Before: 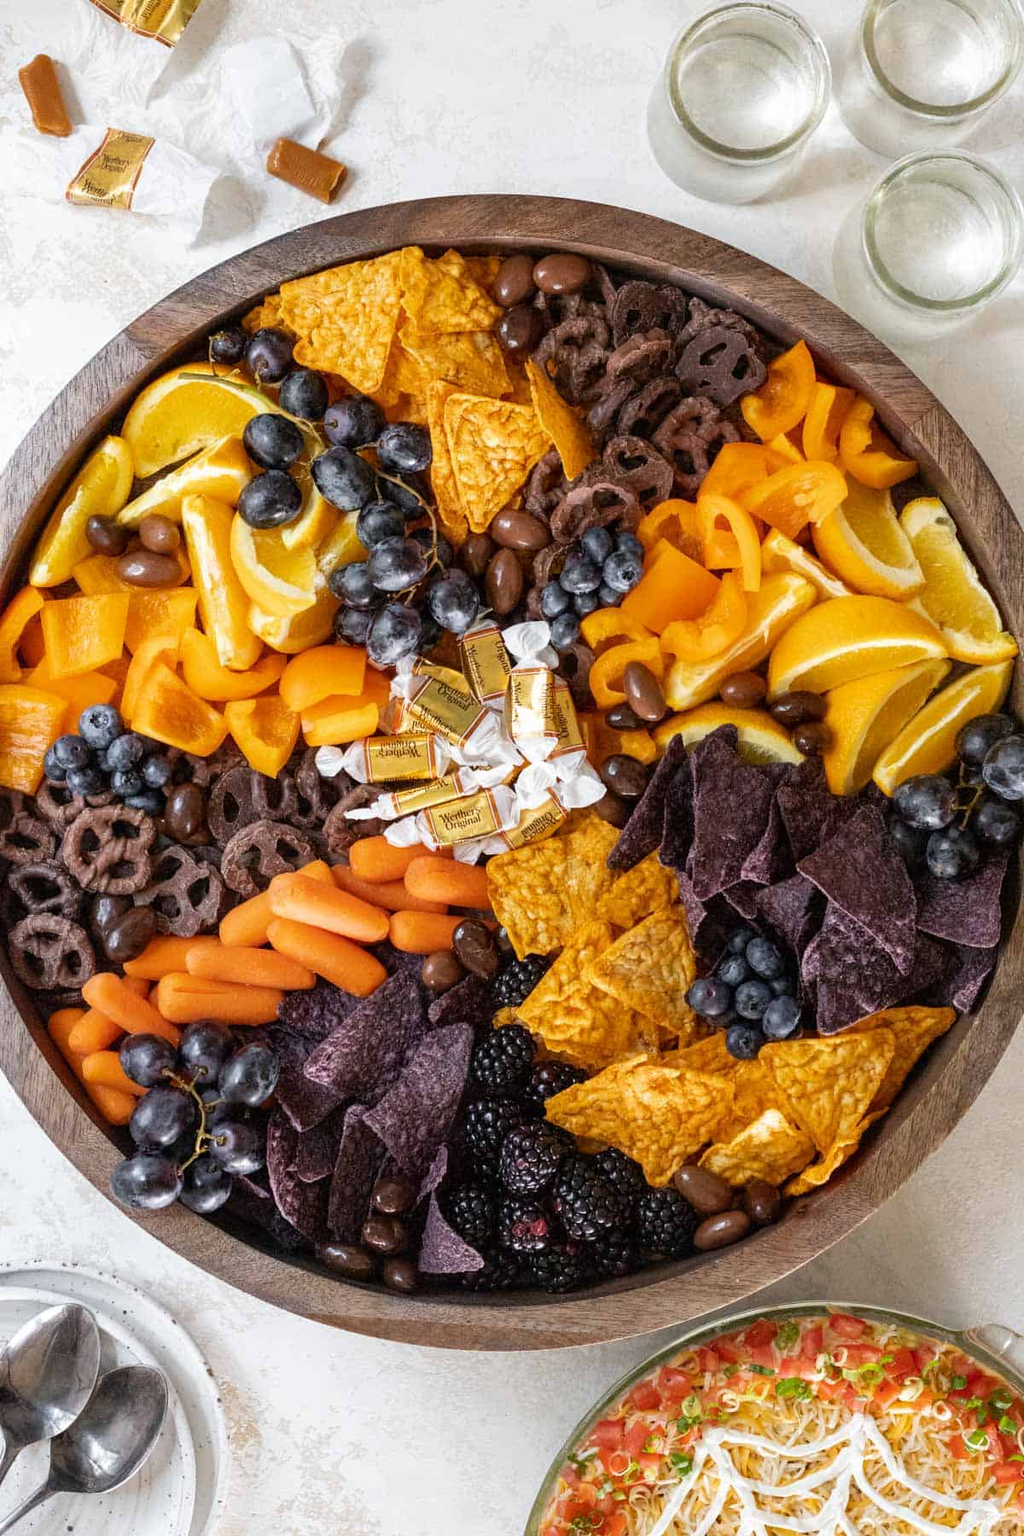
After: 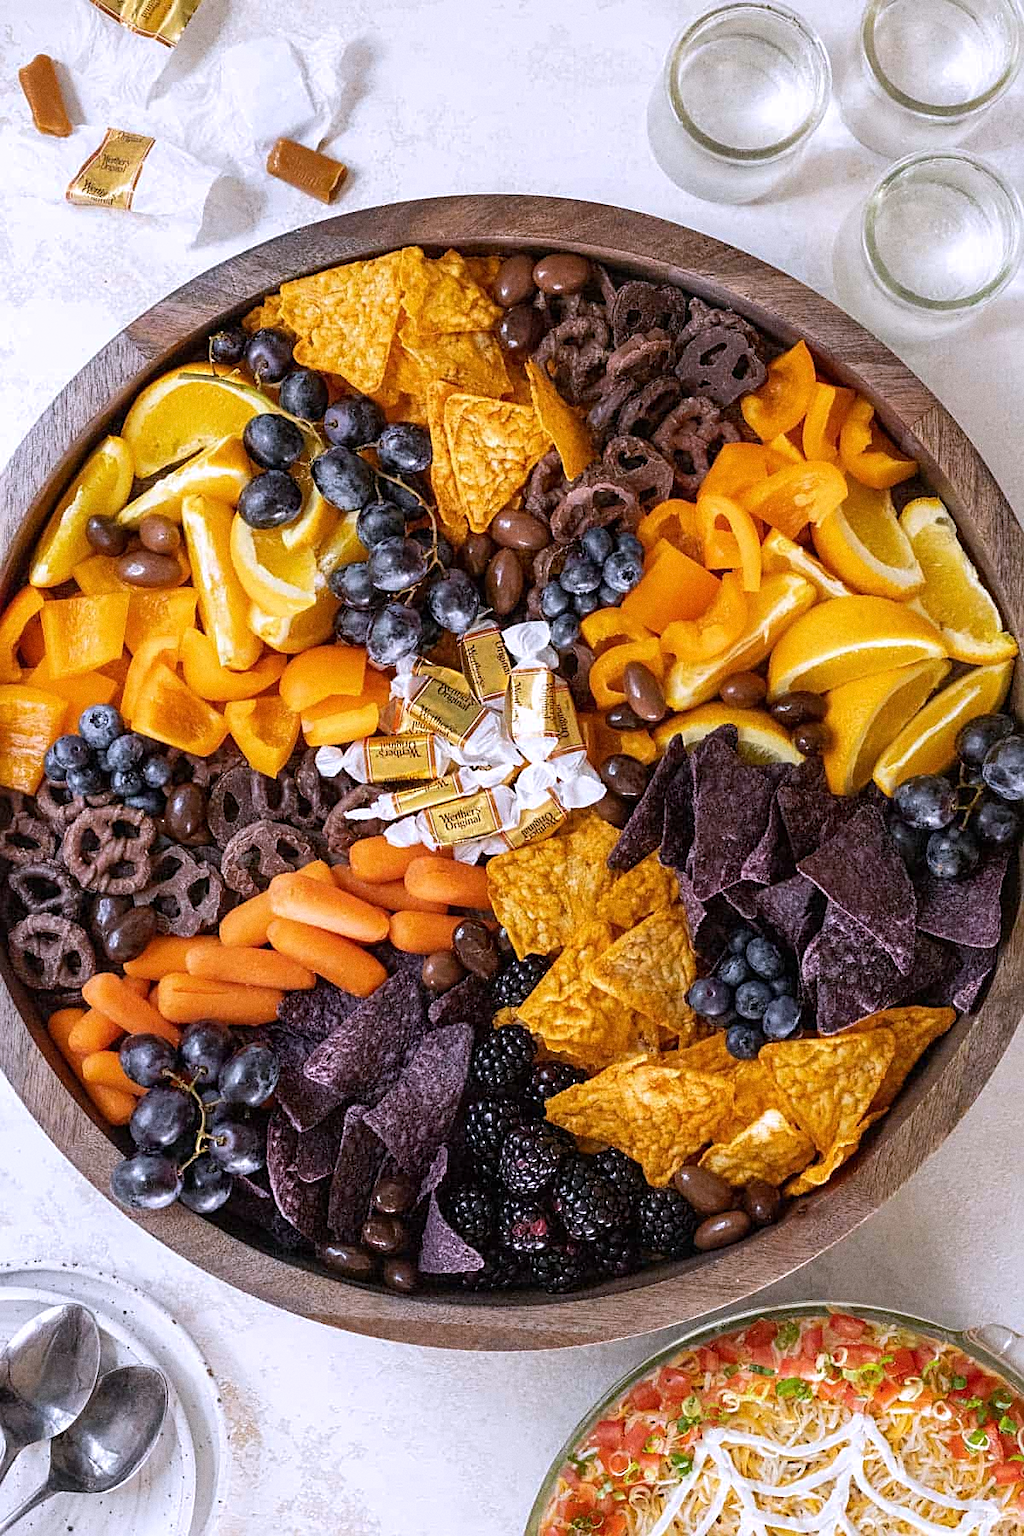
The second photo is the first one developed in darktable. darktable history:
exposure: exposure 0 EV, compensate highlight preservation false
grain: coarseness 3.21 ISO
sharpen: on, module defaults
white balance: red 1.004, blue 1.096
